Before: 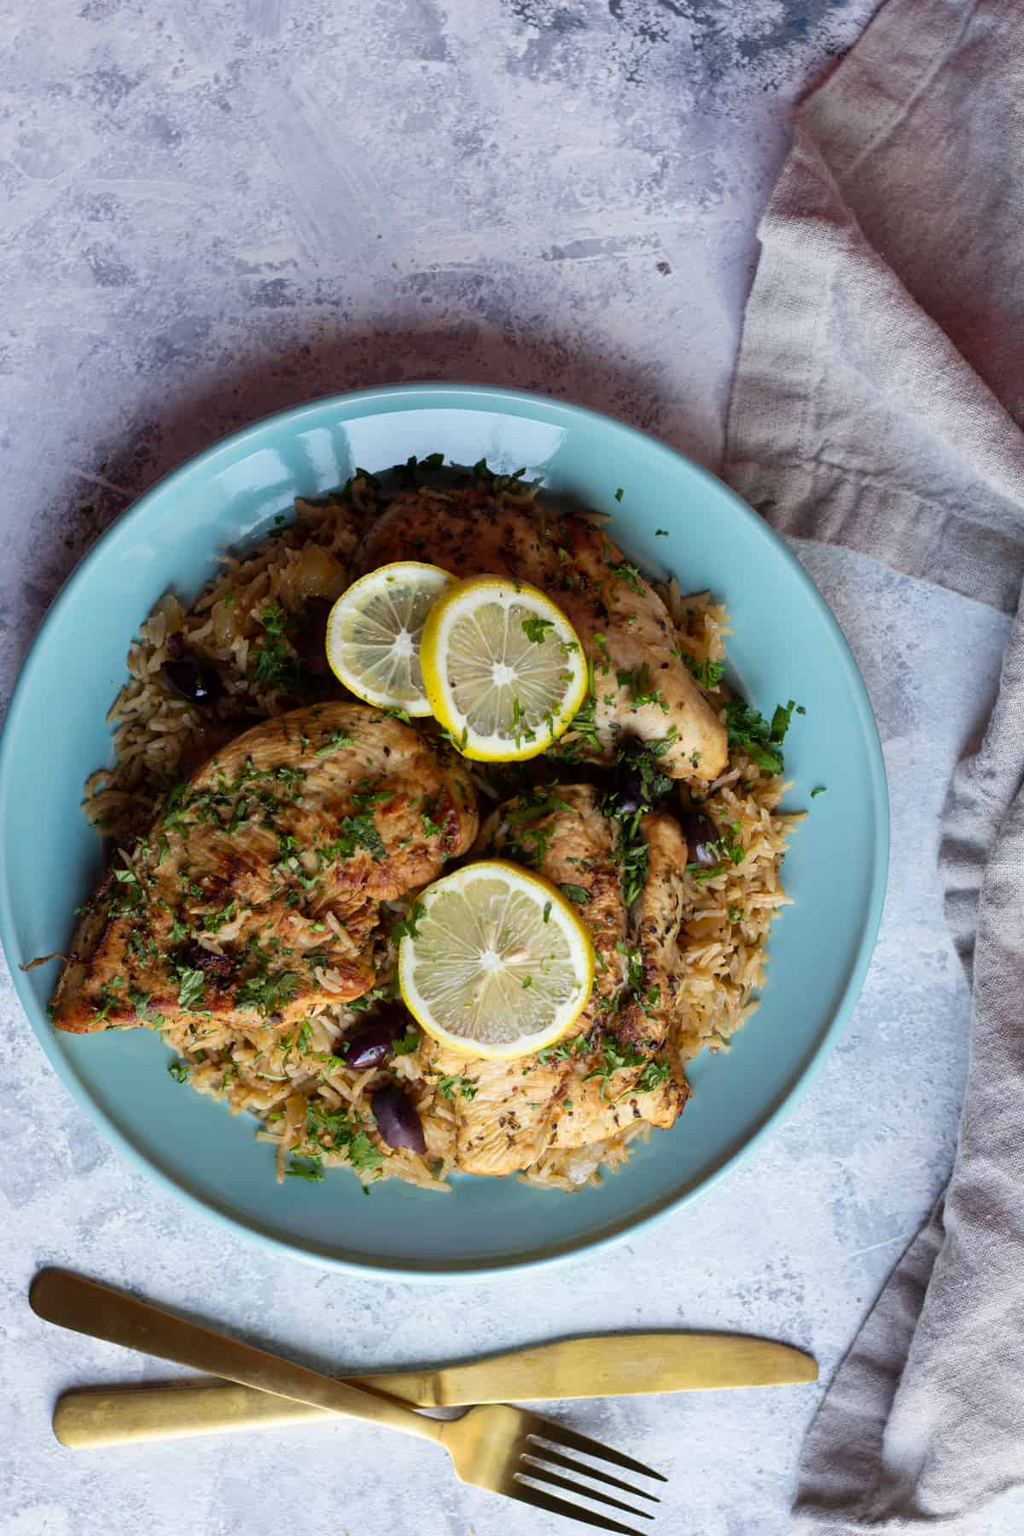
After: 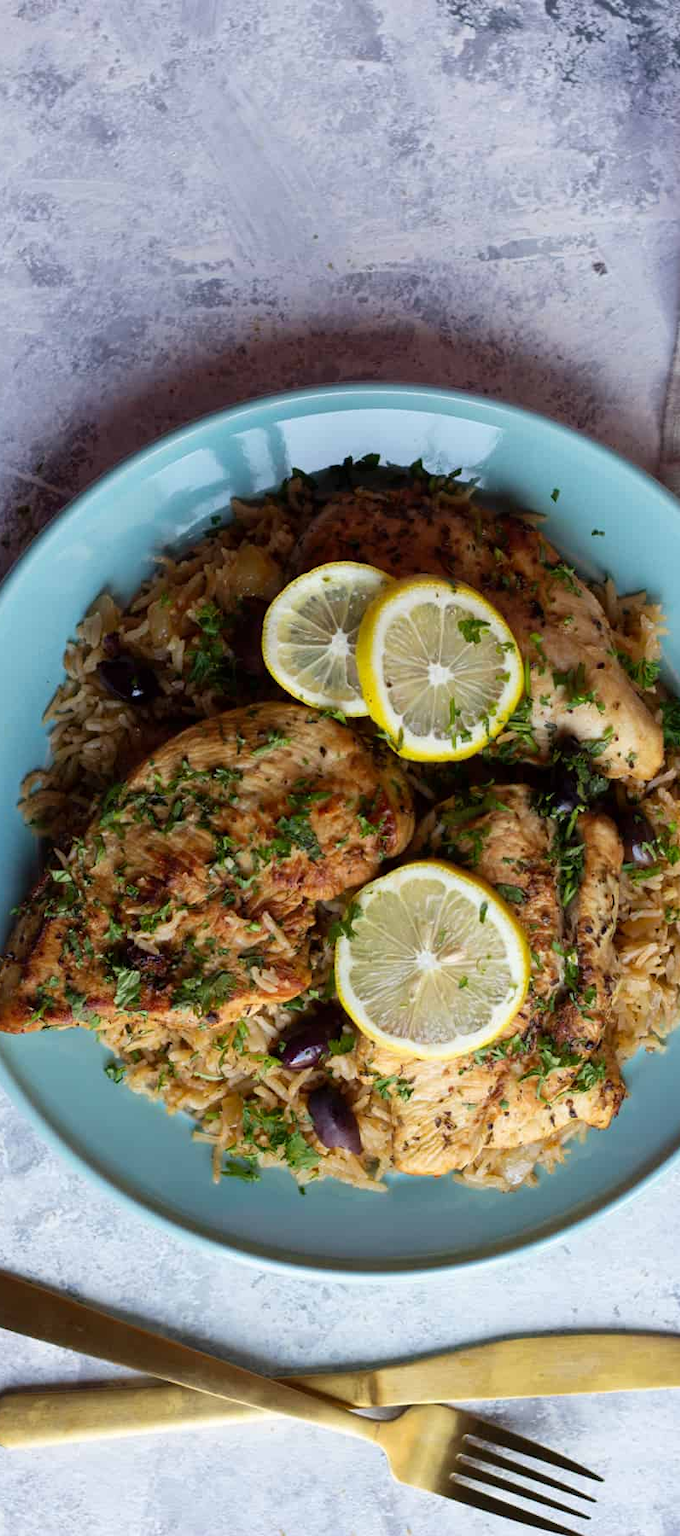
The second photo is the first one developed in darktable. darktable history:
sharpen: radius 2.912, amount 0.867, threshold 47.38
crop and rotate: left 6.313%, right 27.116%
